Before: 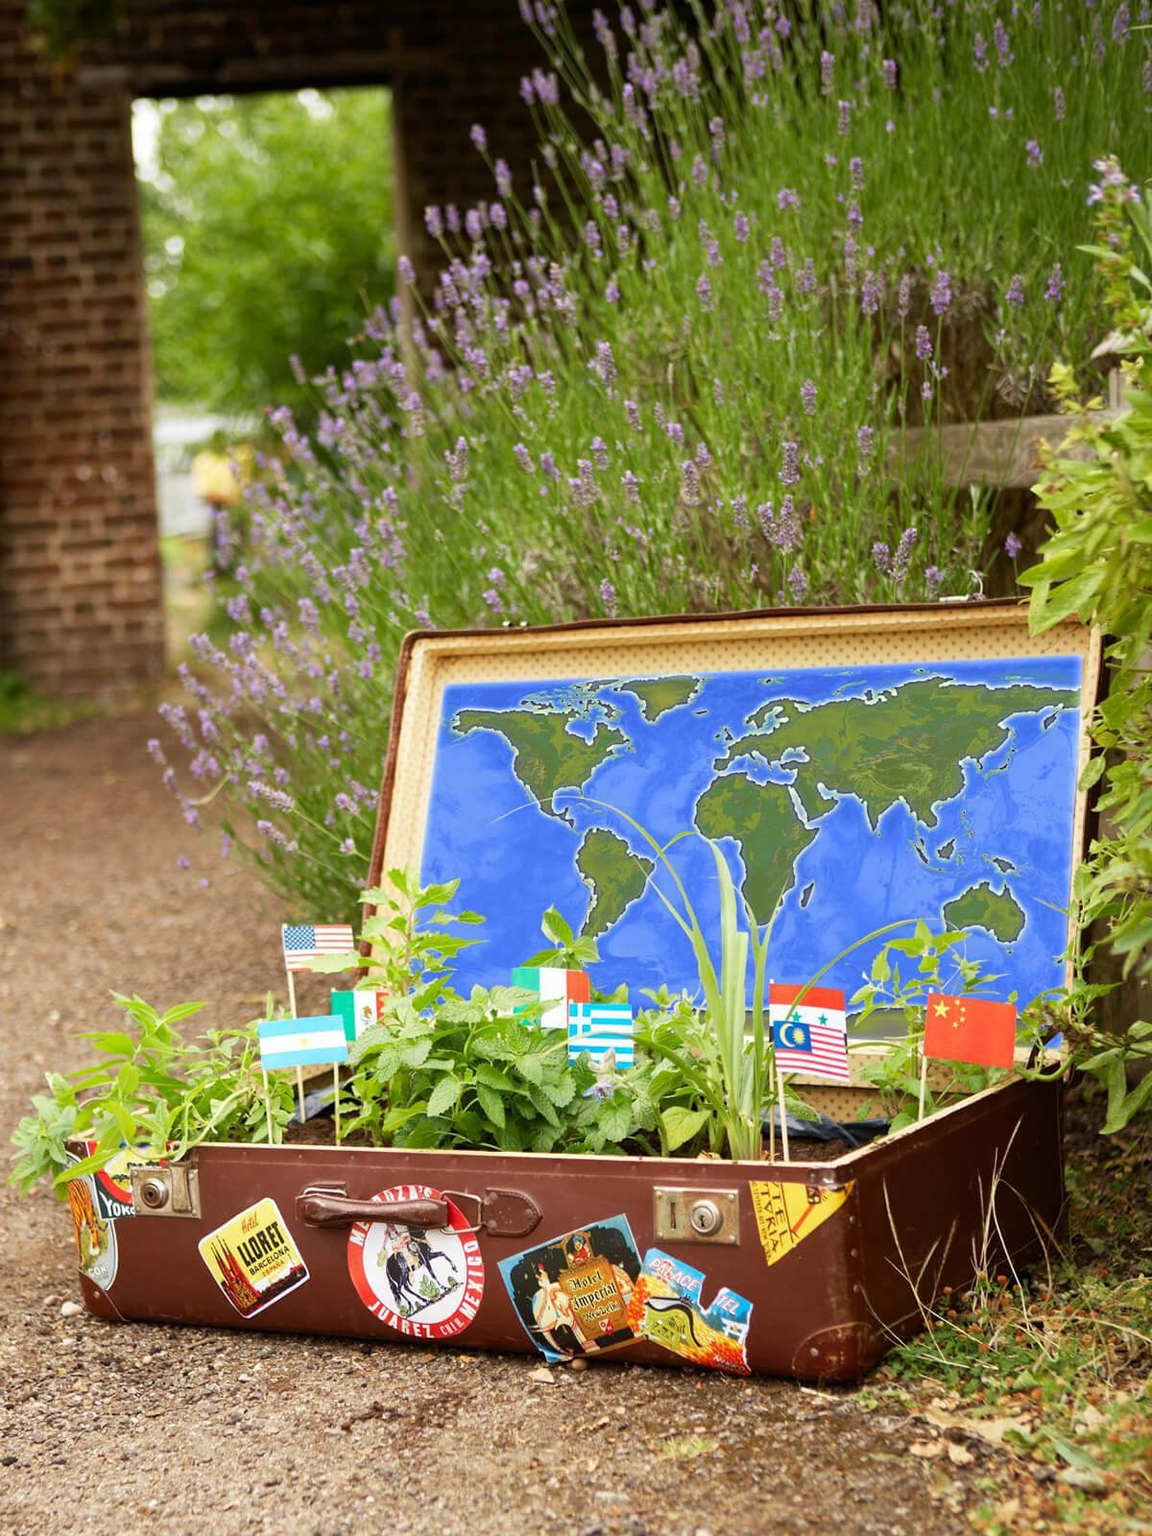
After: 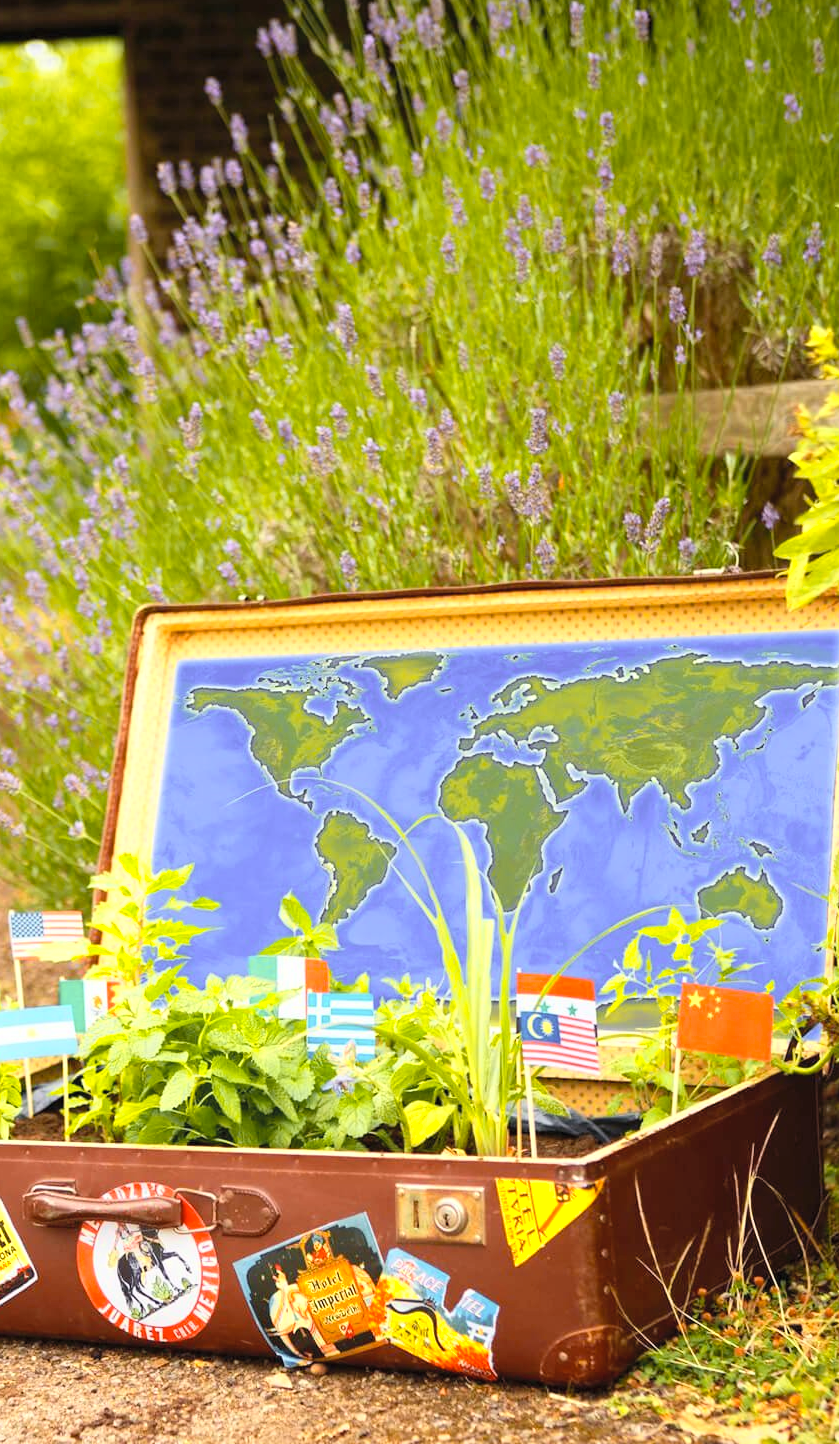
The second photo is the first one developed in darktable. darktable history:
contrast brightness saturation: contrast 0.139, brightness 0.217
color zones: curves: ch0 [(0, 0.511) (0.143, 0.531) (0.286, 0.56) (0.429, 0.5) (0.571, 0.5) (0.714, 0.5) (0.857, 0.5) (1, 0.5)]; ch1 [(0, 0.525) (0.143, 0.705) (0.286, 0.715) (0.429, 0.35) (0.571, 0.35) (0.714, 0.35) (0.857, 0.4) (1, 0.4)]; ch2 [(0, 0.572) (0.143, 0.512) (0.286, 0.473) (0.429, 0.45) (0.571, 0.5) (0.714, 0.5) (0.857, 0.518) (1, 0.518)]
color balance rgb: perceptual saturation grading › global saturation 0.761%, global vibrance 20%
crop and rotate: left 23.803%, top 3.326%, right 6.25%, bottom 6.378%
